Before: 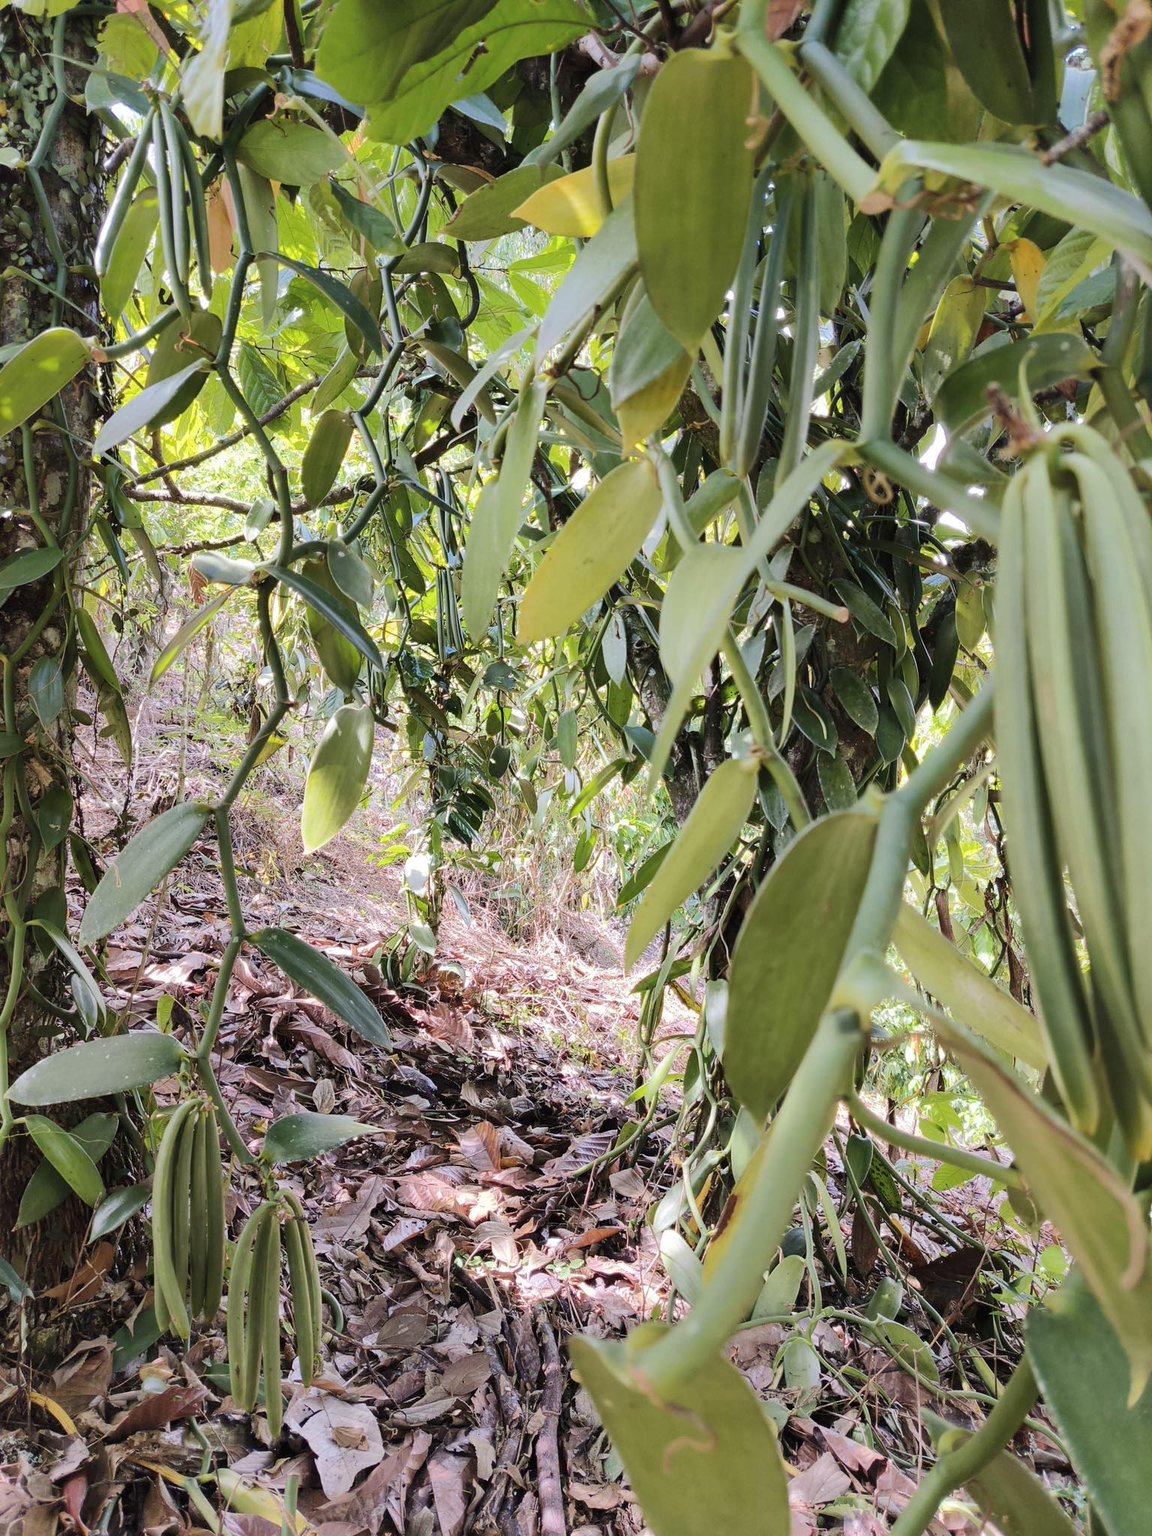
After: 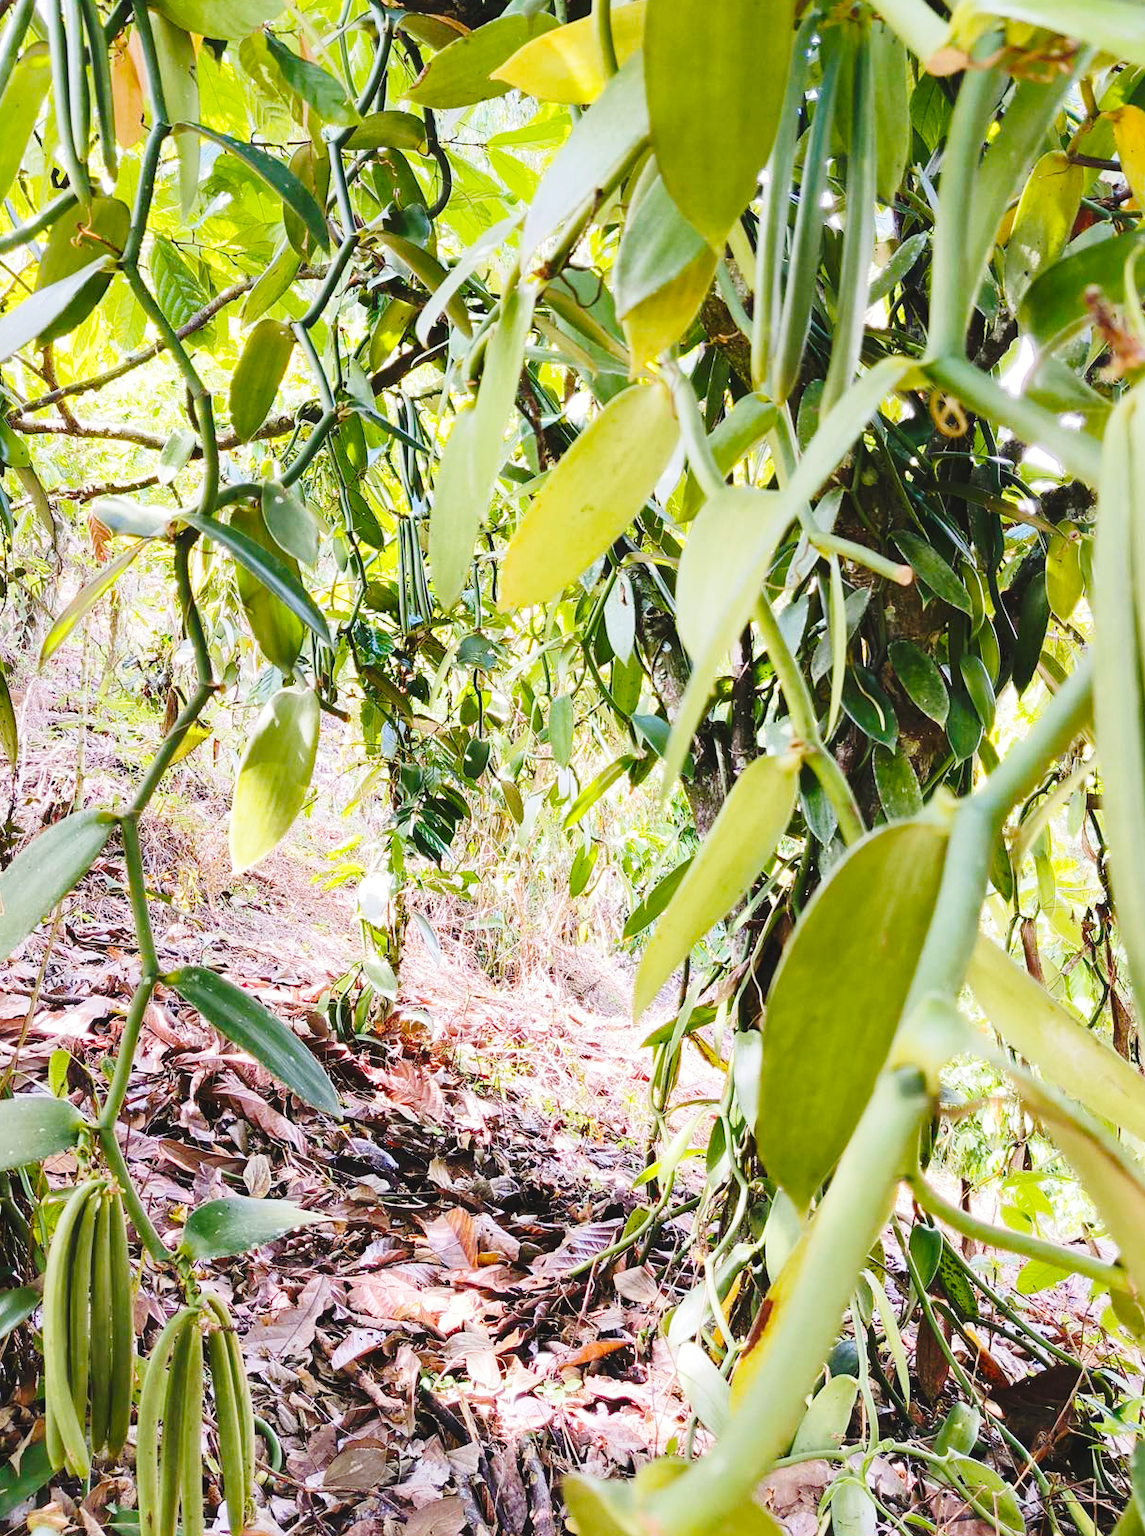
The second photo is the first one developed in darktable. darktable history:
base curve: curves: ch0 [(0, 0) (0.028, 0.03) (0.121, 0.232) (0.46, 0.748) (0.859, 0.968) (1, 1)], preserve colors none
crop and rotate: left 10.232%, top 10.021%, right 10.056%, bottom 9.848%
color balance rgb: shadows lift › chroma 0.987%, shadows lift › hue 110.27°, power › luminance 1.67%, global offset › luminance 0.474%, perceptual saturation grading › global saturation 21.305%, perceptual saturation grading › highlights -19.96%, perceptual saturation grading › shadows 29.271%, global vibrance 24.856%
